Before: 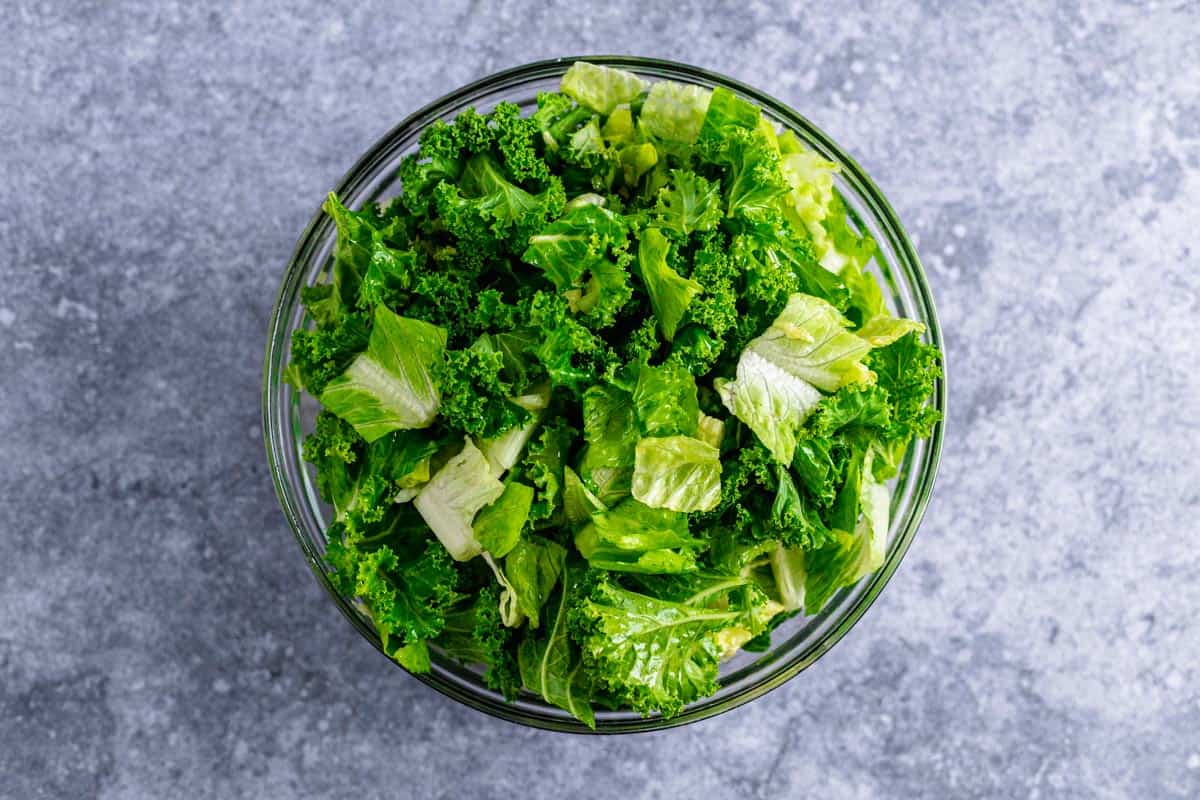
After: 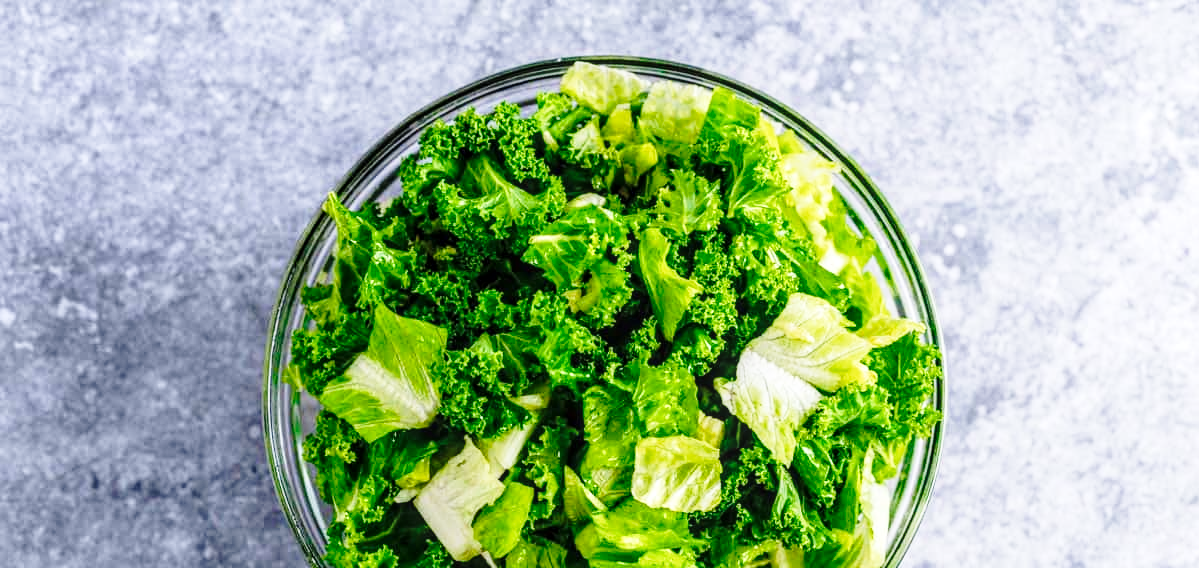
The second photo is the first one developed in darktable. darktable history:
crop: right 0.001%, bottom 28.978%
local contrast: on, module defaults
base curve: curves: ch0 [(0, 0) (0.028, 0.03) (0.121, 0.232) (0.46, 0.748) (0.859, 0.968) (1, 1)], preserve colors none
